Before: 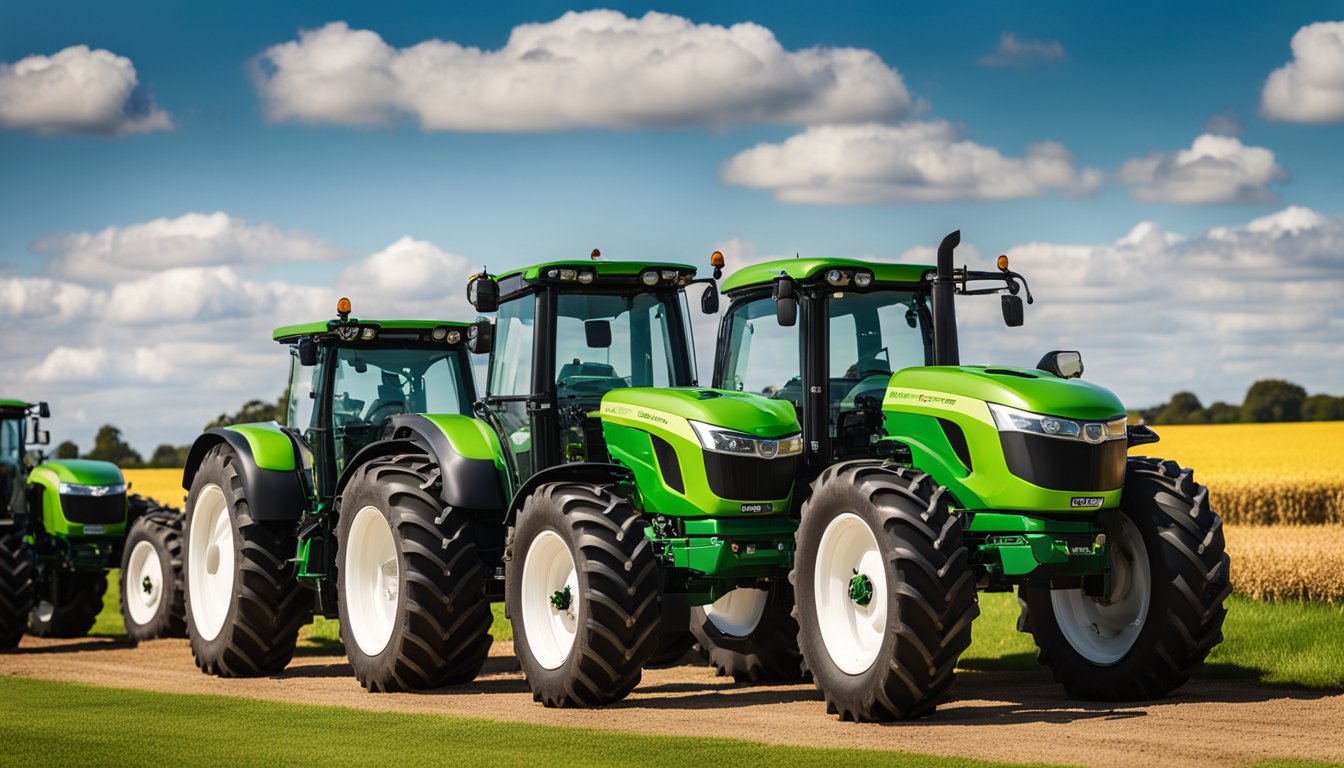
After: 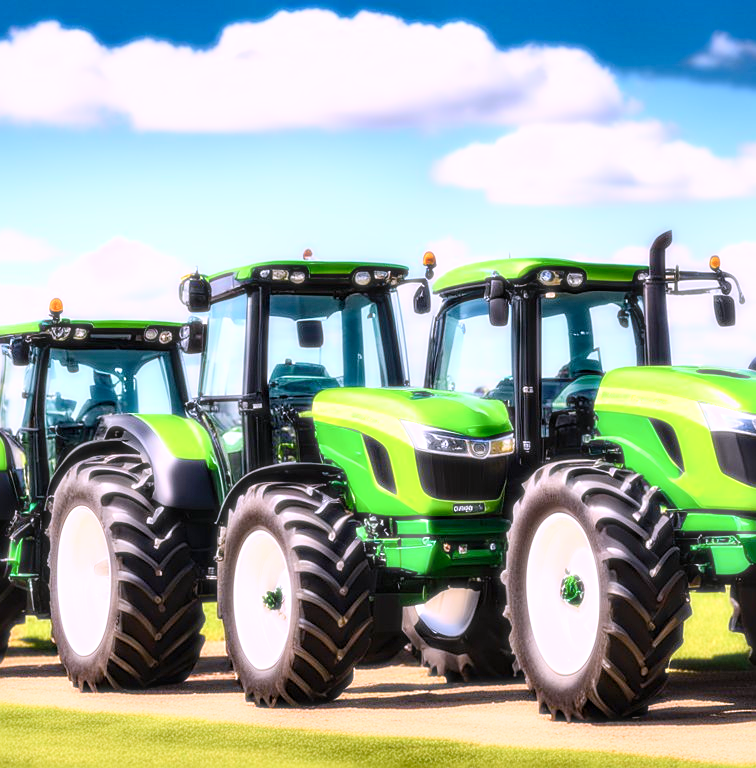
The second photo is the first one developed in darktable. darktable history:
sharpen: radius 1.967
white balance: red 1.042, blue 1.17
bloom: size 0%, threshold 54.82%, strength 8.31%
crop: left 21.496%, right 22.254%
local contrast: on, module defaults
exposure: black level correction 0.001, exposure 0.5 EV, compensate exposure bias true, compensate highlight preservation false
color balance rgb: perceptual saturation grading › global saturation 20%, perceptual saturation grading › highlights -25%, perceptual saturation grading › shadows 25%
